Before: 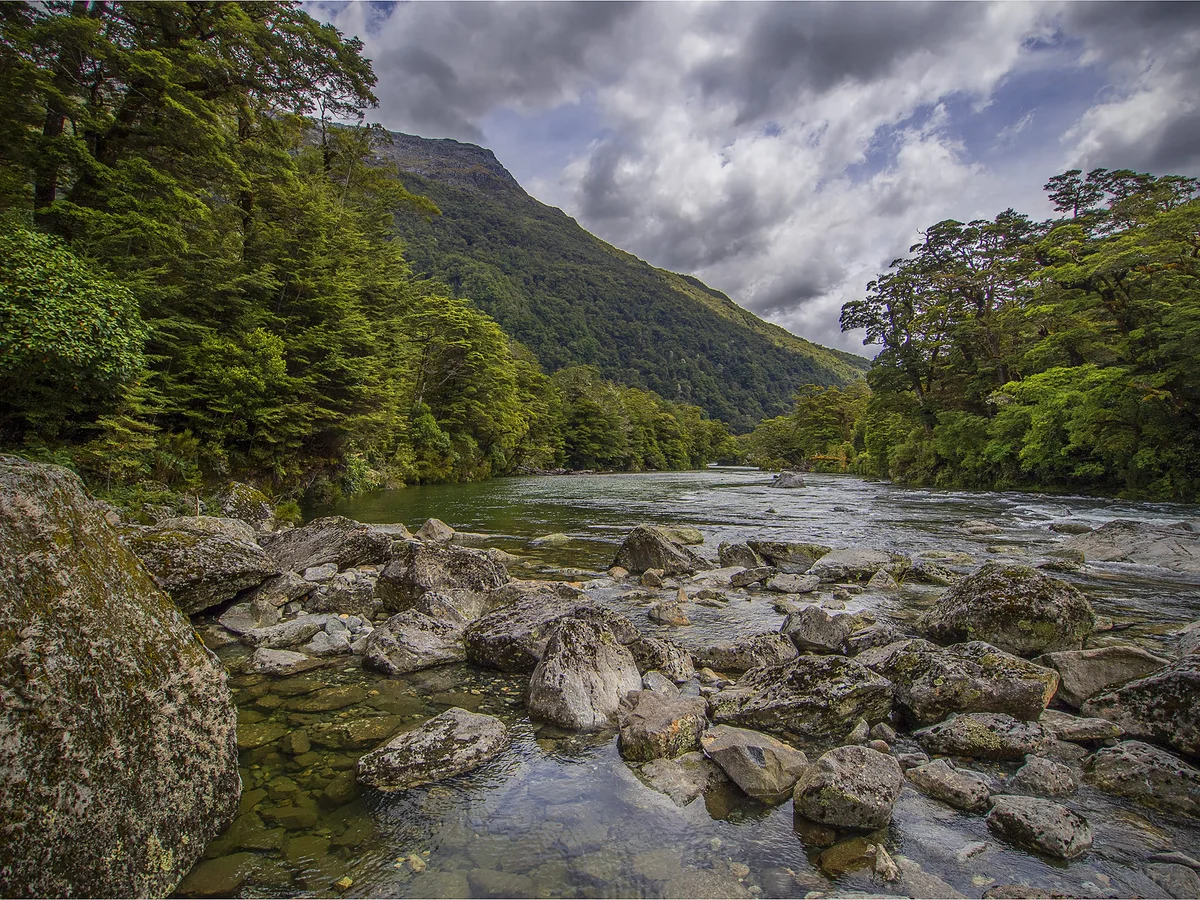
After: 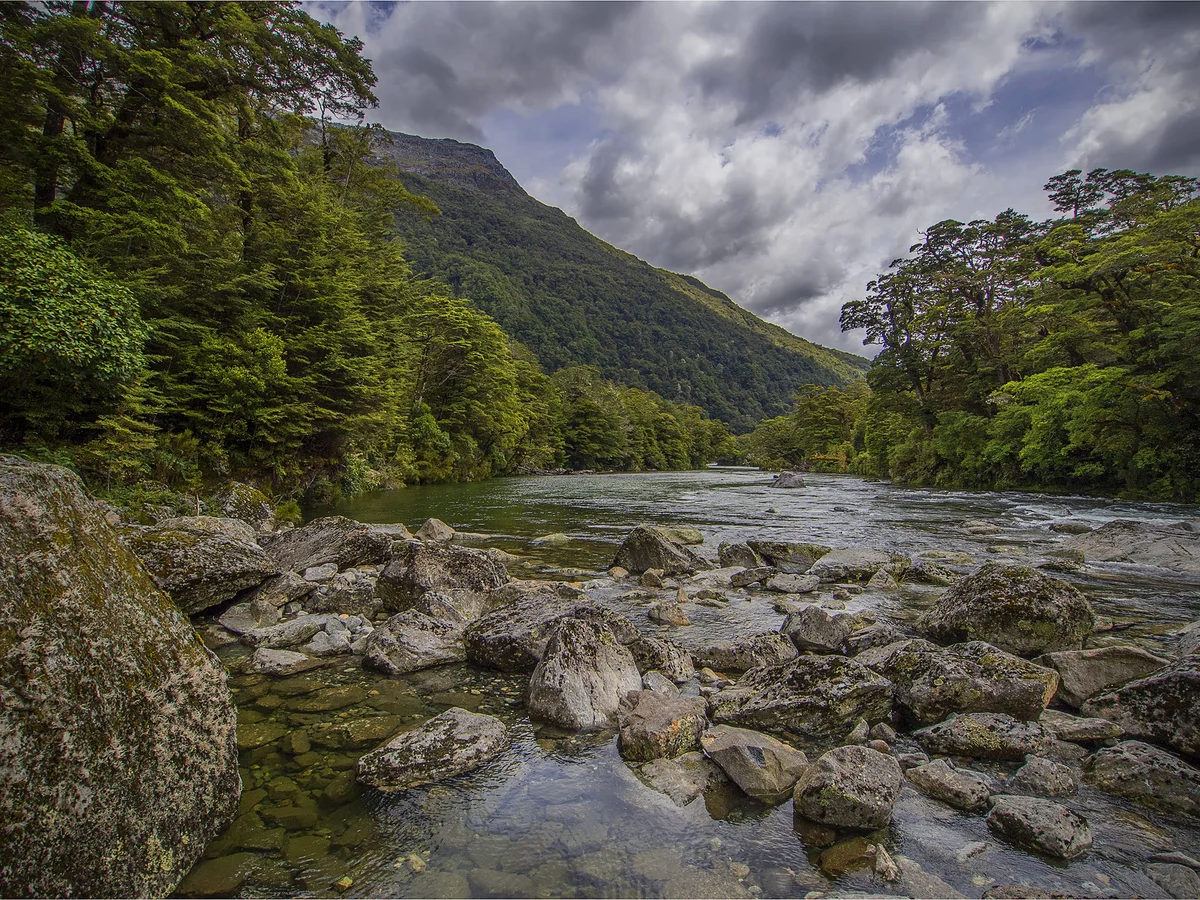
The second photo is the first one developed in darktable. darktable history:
exposure: exposure -0.176 EV, compensate highlight preservation false
